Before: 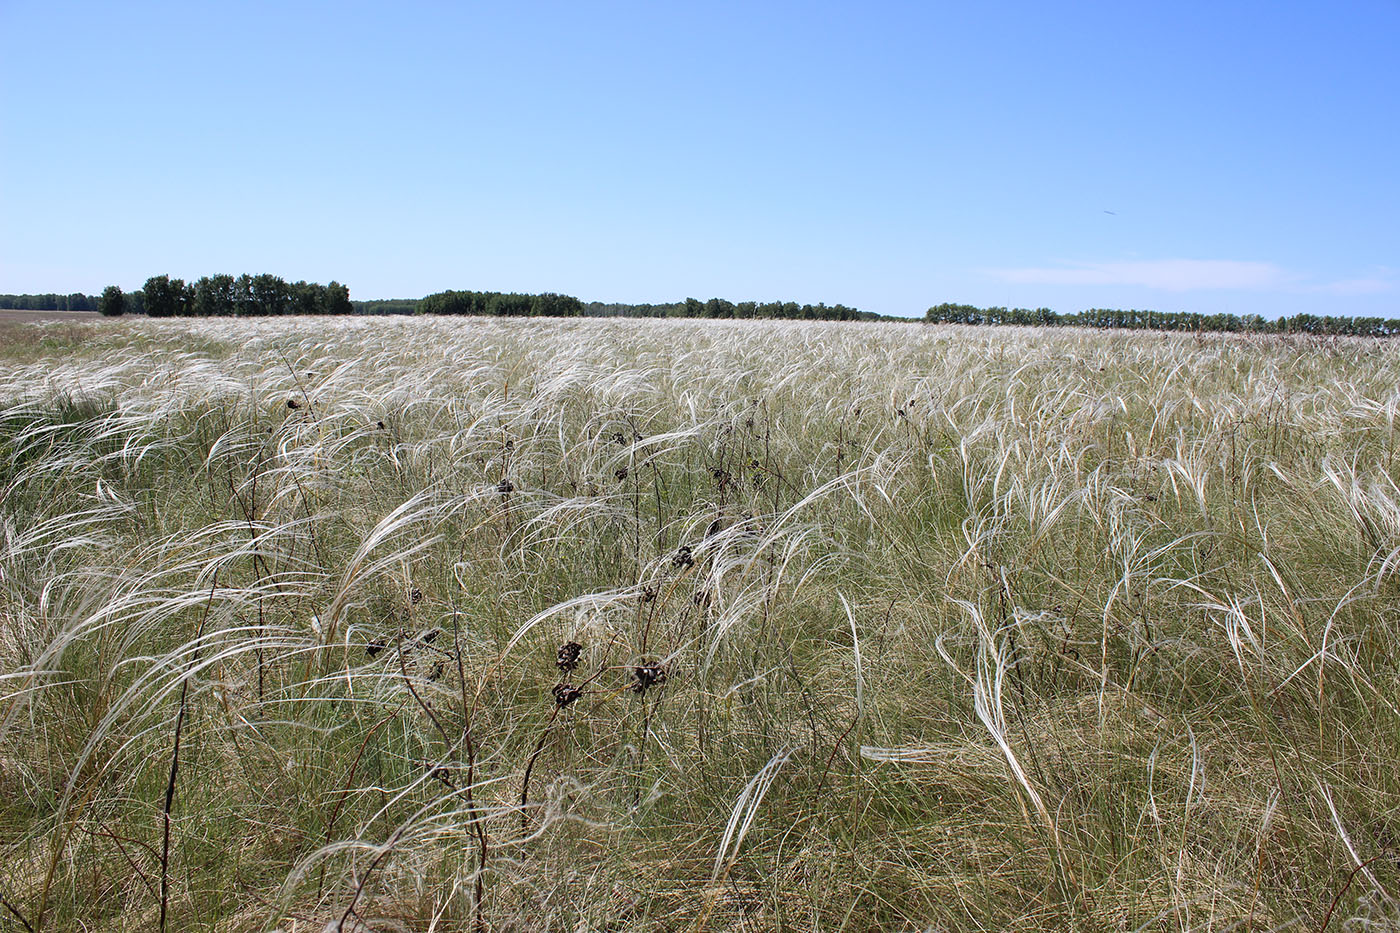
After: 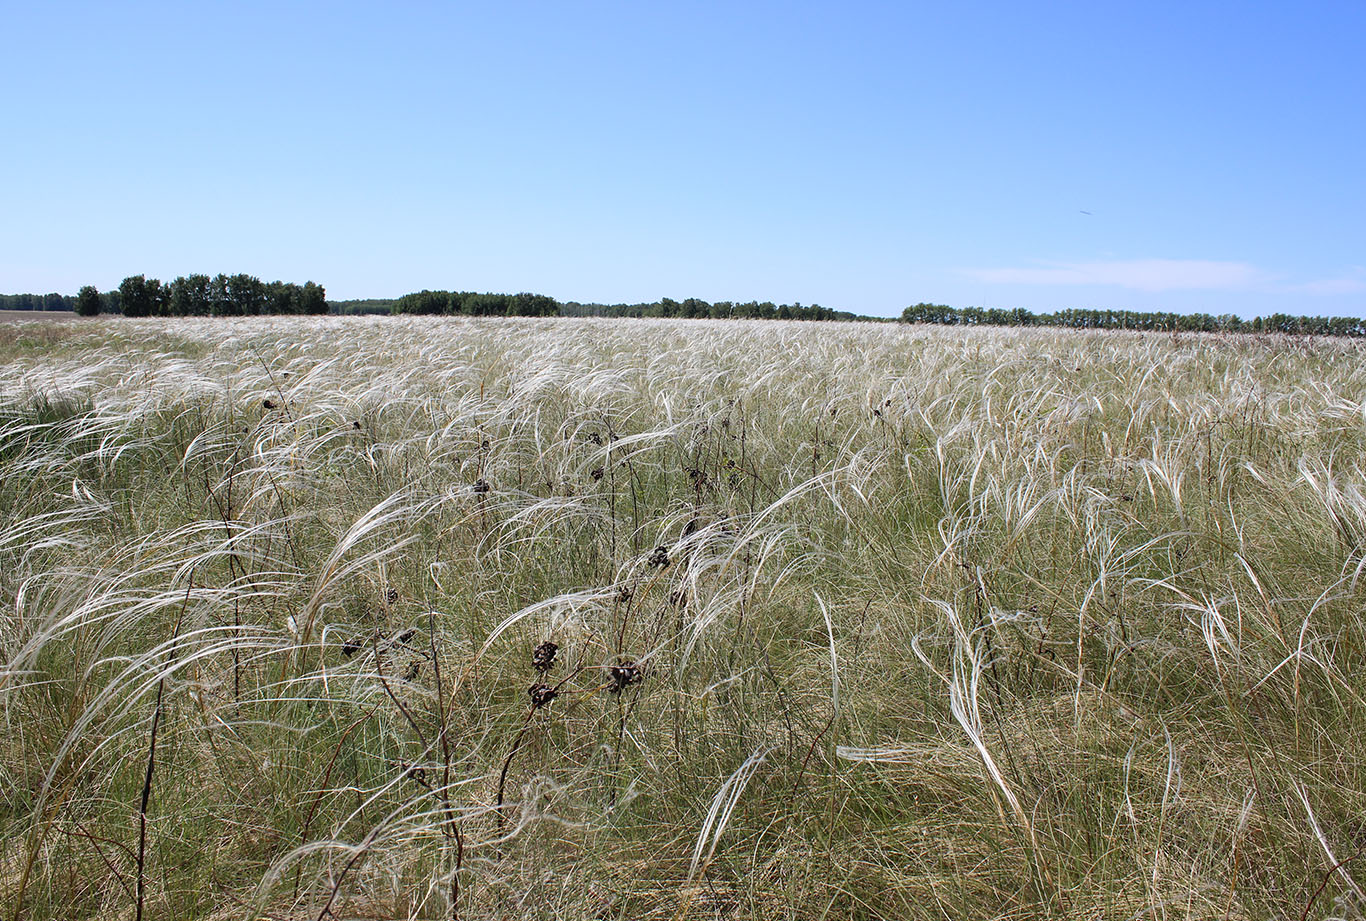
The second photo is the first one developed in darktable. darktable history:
crop and rotate: left 1.774%, right 0.633%, bottom 1.28%
